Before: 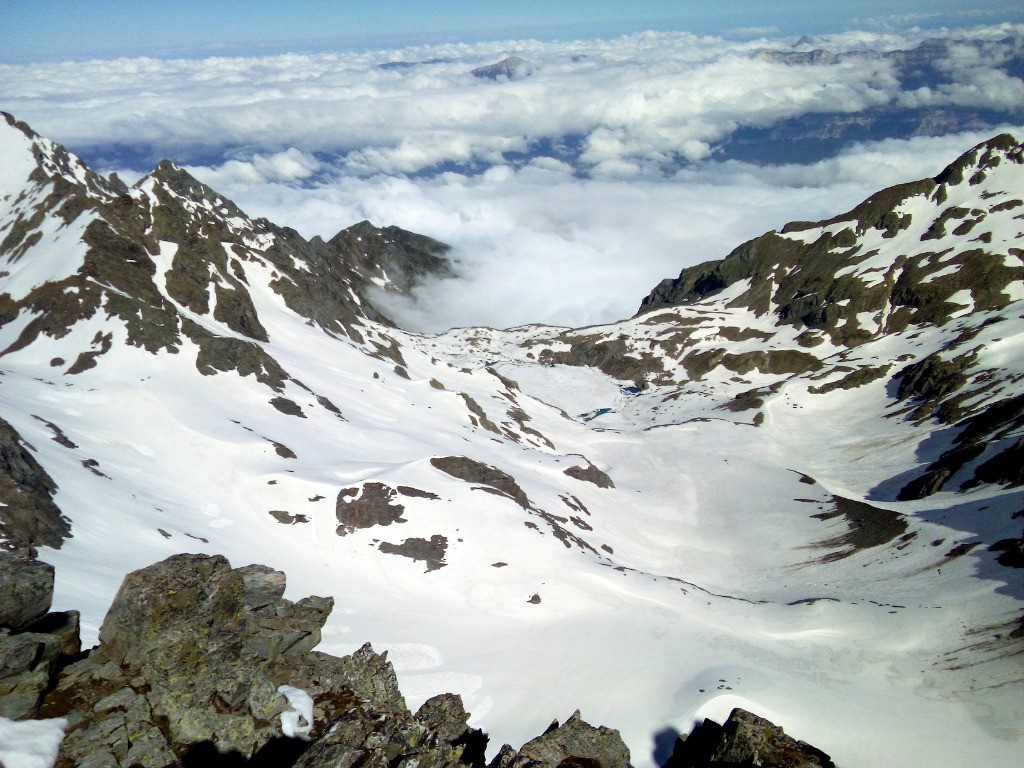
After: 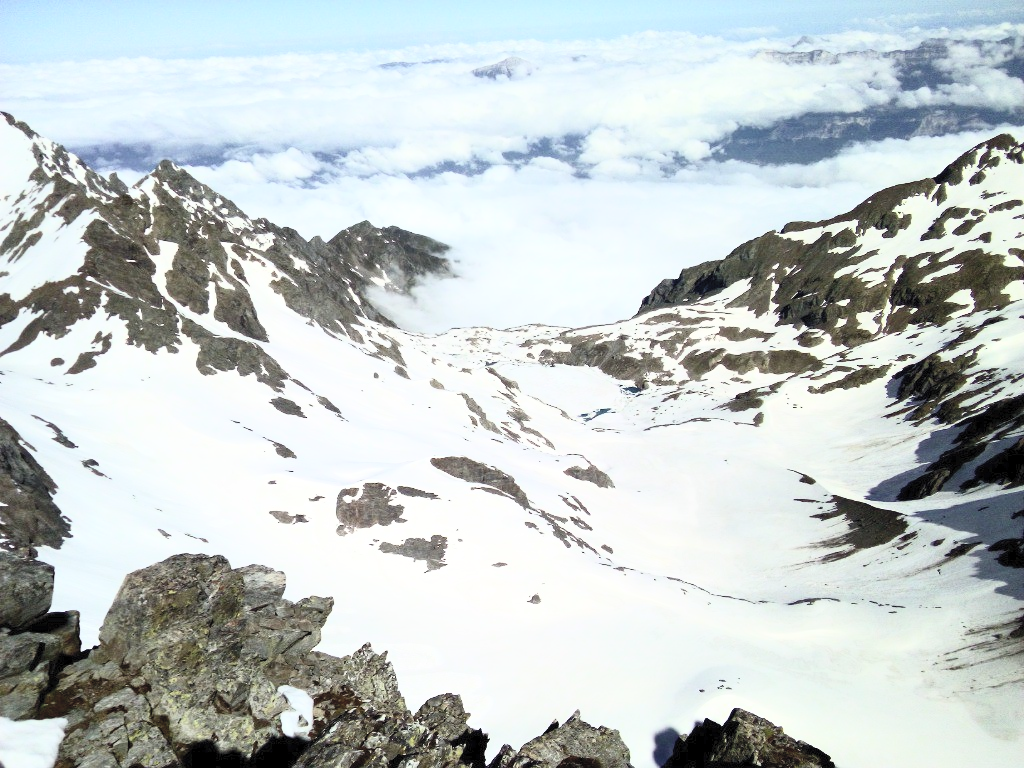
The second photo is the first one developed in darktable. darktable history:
contrast brightness saturation: contrast 0.43, brightness 0.546, saturation -0.199
